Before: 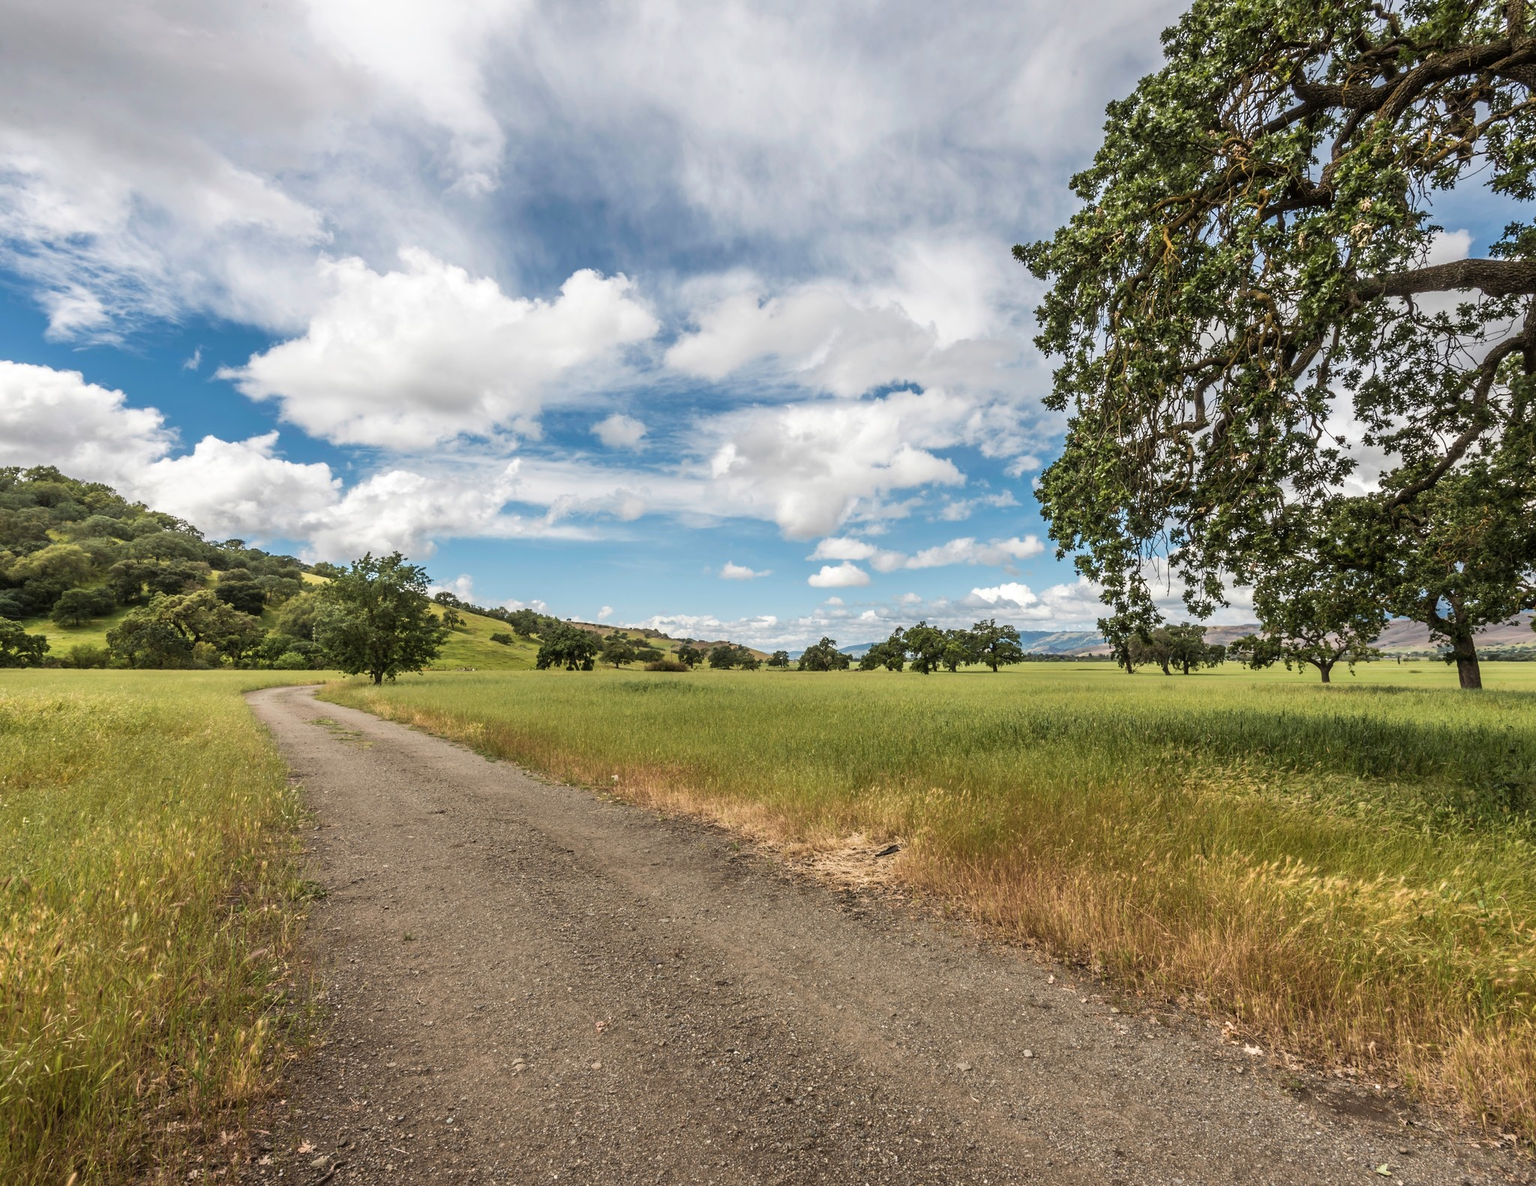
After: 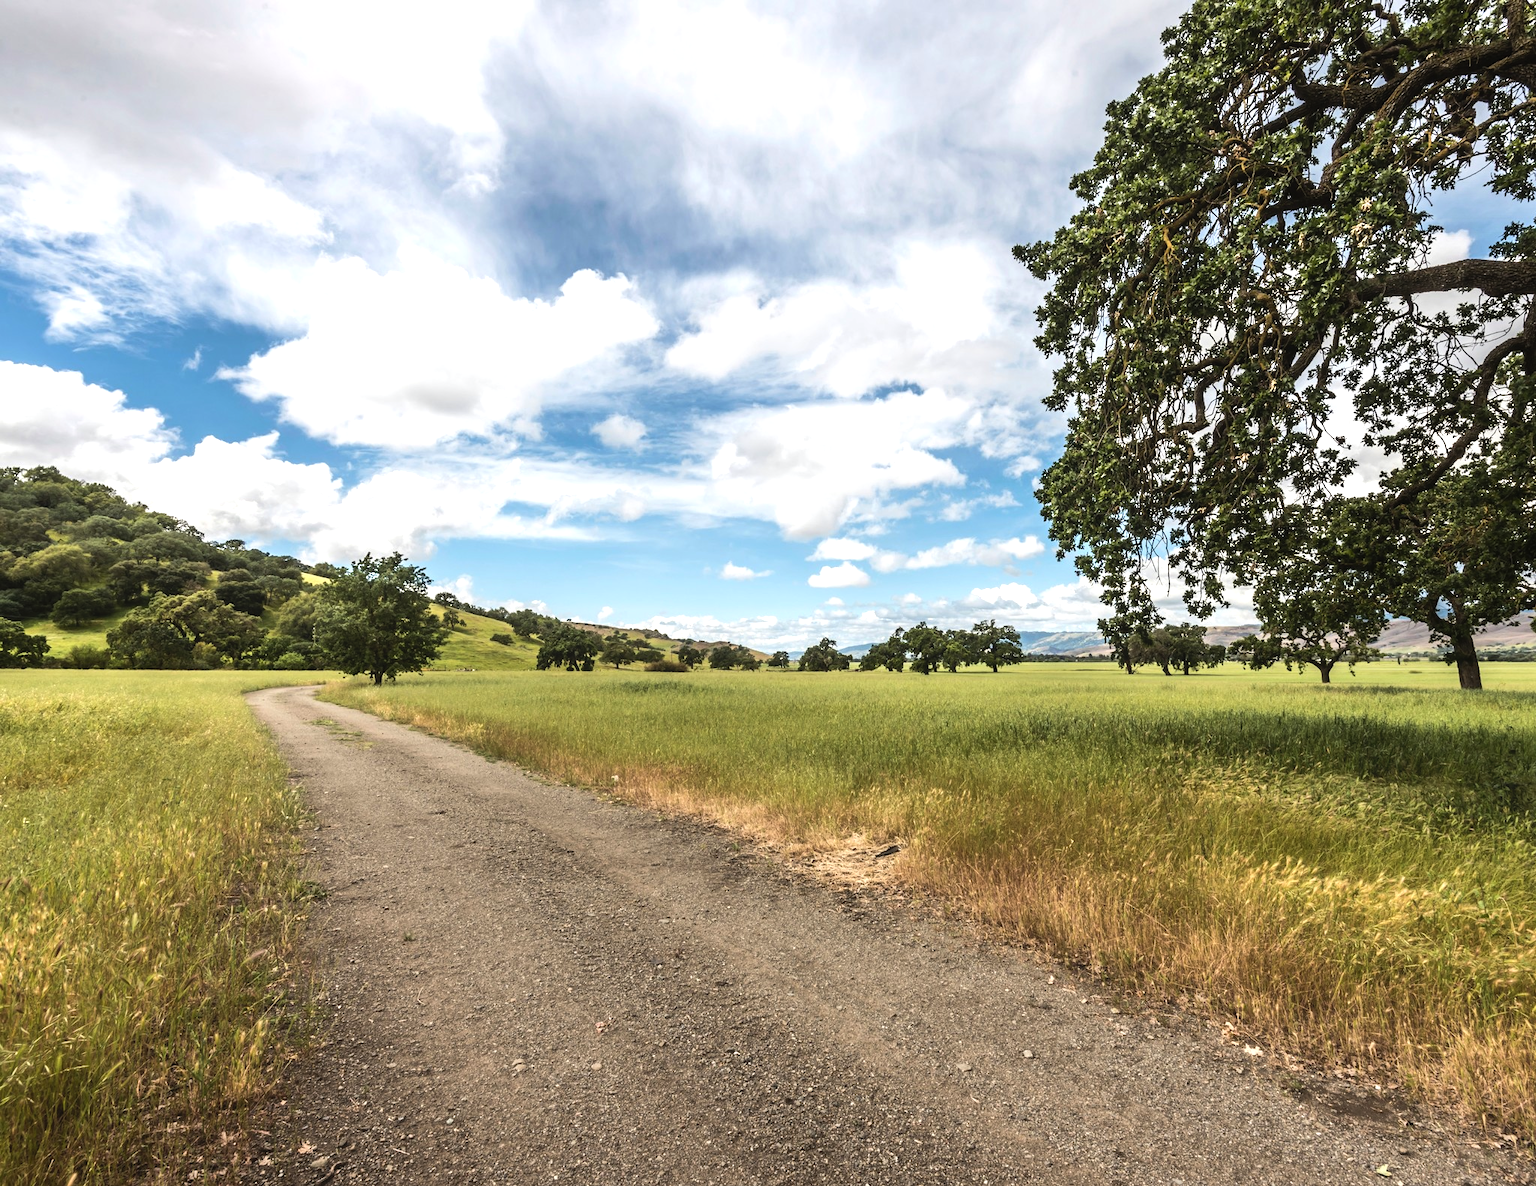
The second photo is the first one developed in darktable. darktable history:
contrast equalizer: octaves 7, y [[0.6 ×6], [0.55 ×6], [0 ×6], [0 ×6], [0 ×6]], mix -0.36
tone equalizer: -8 EV -0.75 EV, -7 EV -0.7 EV, -6 EV -0.6 EV, -5 EV -0.4 EV, -3 EV 0.4 EV, -2 EV 0.6 EV, -1 EV 0.7 EV, +0 EV 0.75 EV, edges refinement/feathering 500, mask exposure compensation -1.57 EV, preserve details no
